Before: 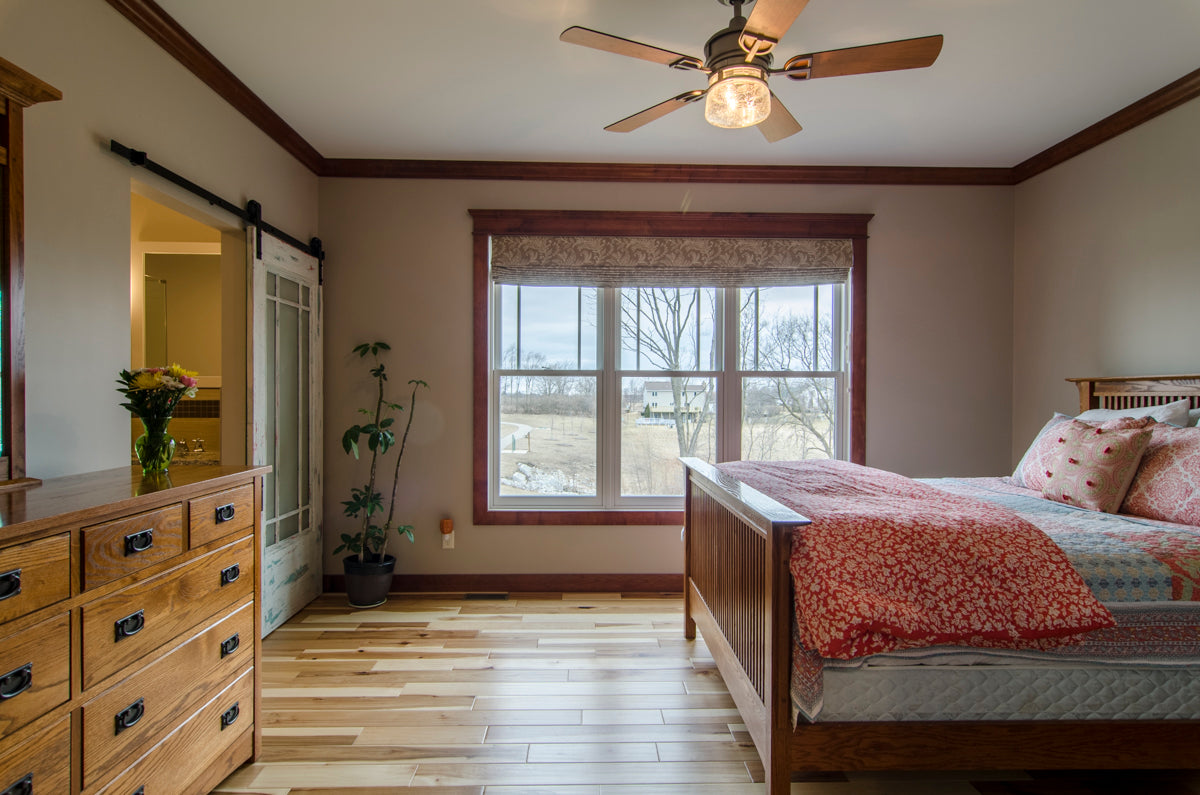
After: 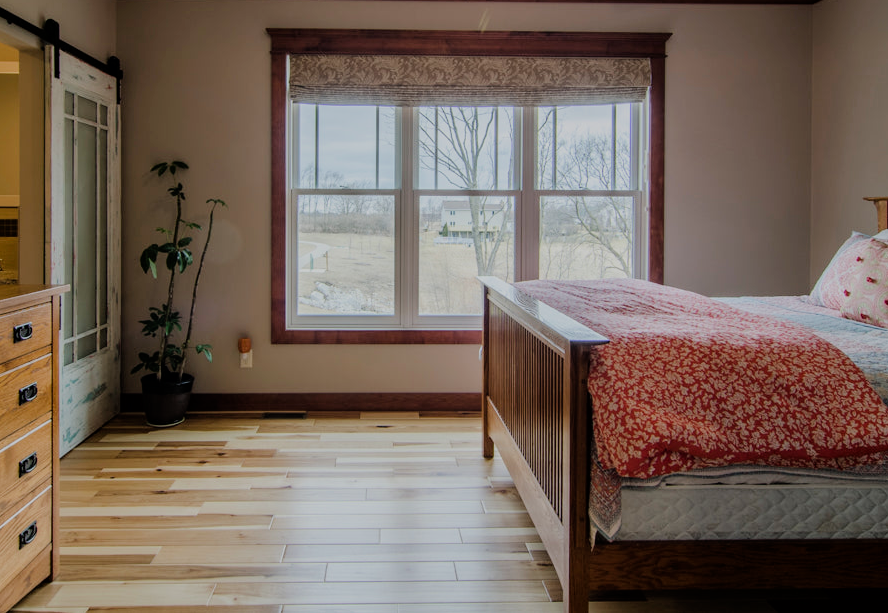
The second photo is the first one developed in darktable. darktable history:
crop: left 16.871%, top 22.857%, right 9.116%
filmic rgb: black relative exposure -6.98 EV, white relative exposure 5.63 EV, hardness 2.86
